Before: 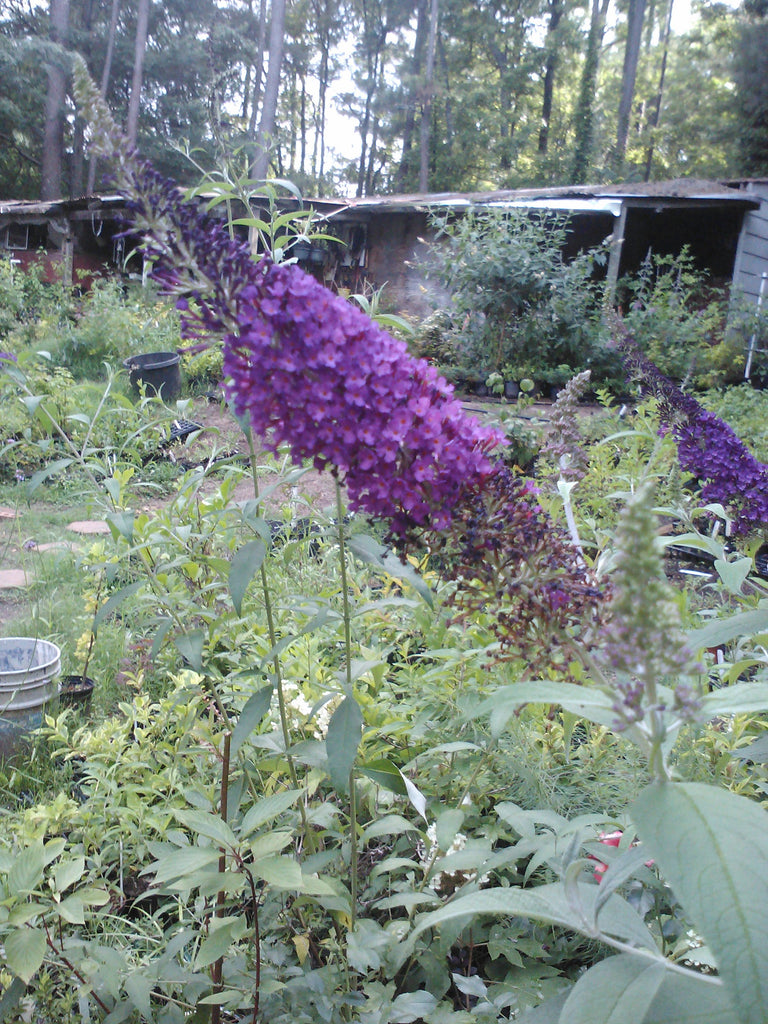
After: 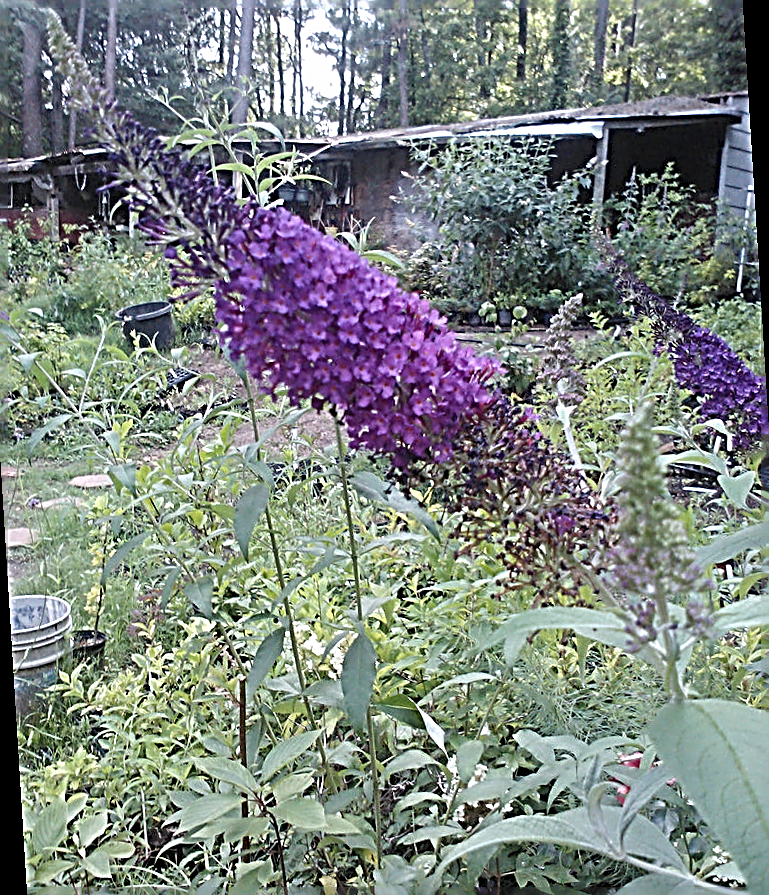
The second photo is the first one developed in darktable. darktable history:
sharpen: radius 3.158, amount 1.731
rotate and perspective: rotation -3.52°, crop left 0.036, crop right 0.964, crop top 0.081, crop bottom 0.919
